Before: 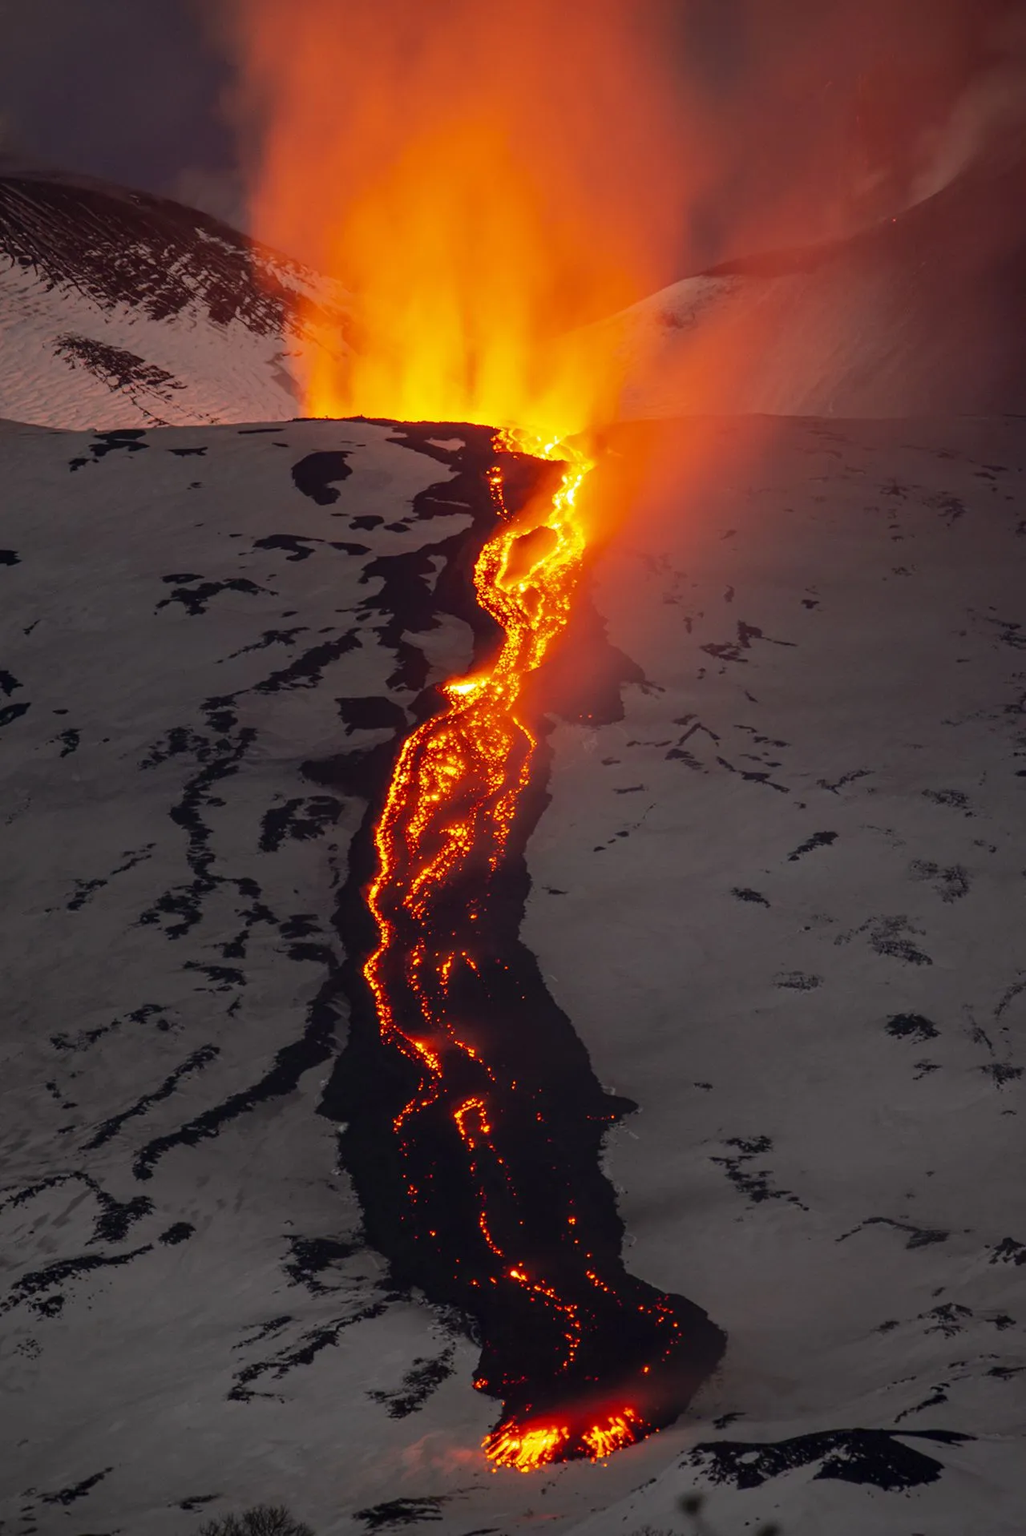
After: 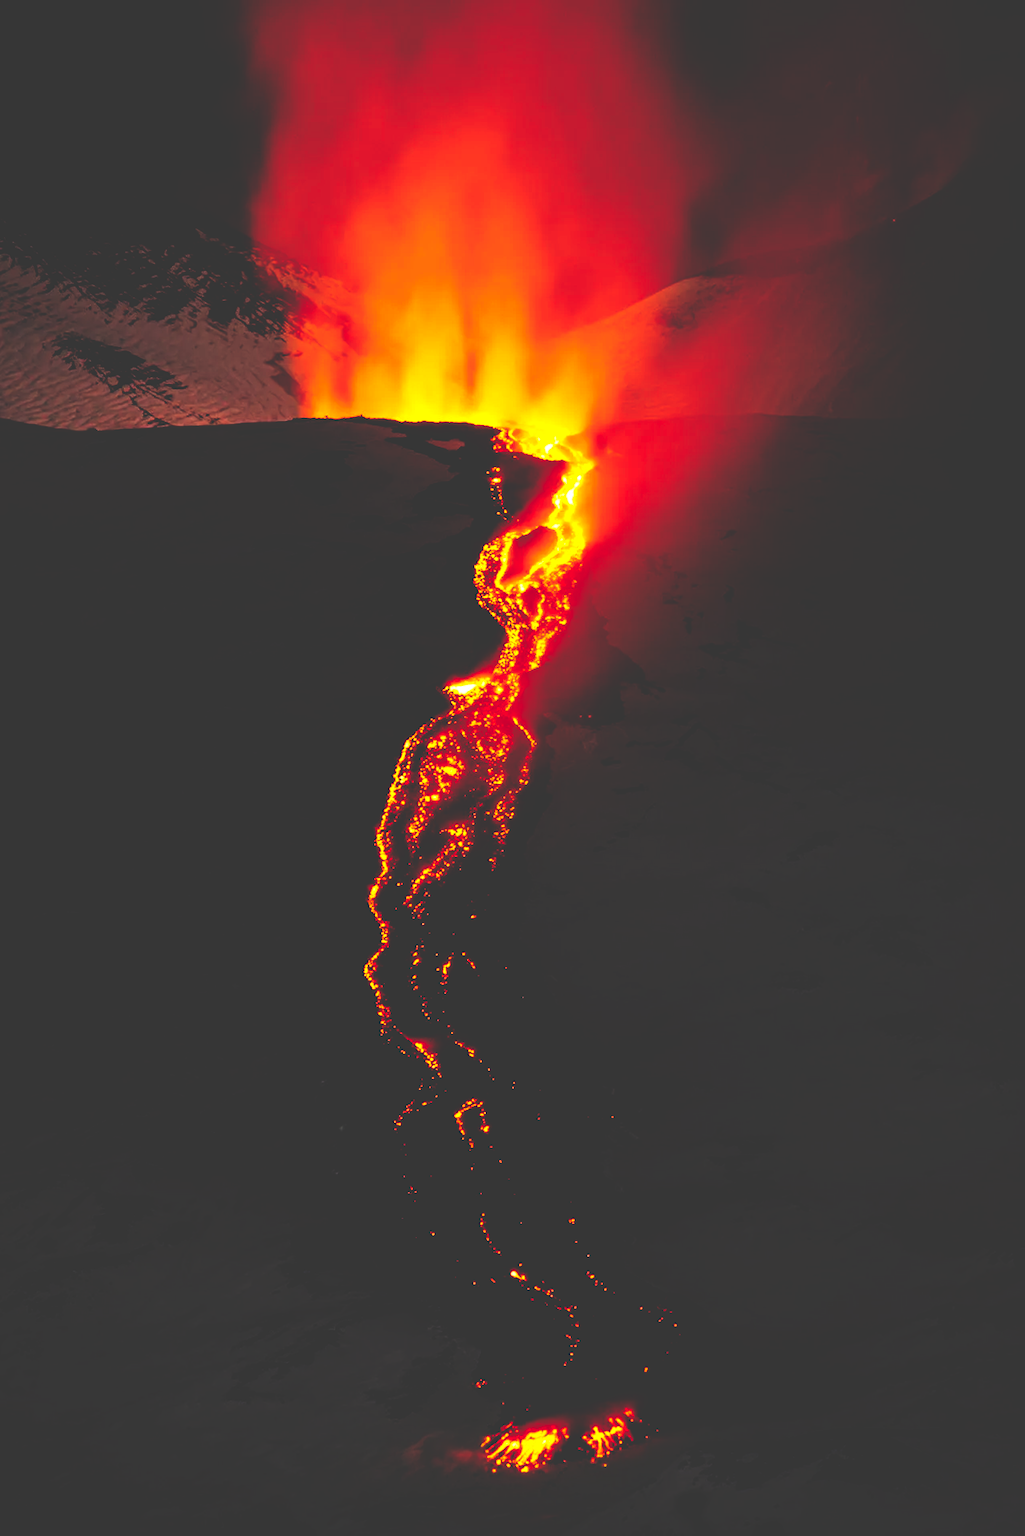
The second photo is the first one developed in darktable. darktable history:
base curve: curves: ch0 [(0, 0.036) (0.083, 0.04) (0.804, 1)], preserve colors none
color balance rgb: shadows lift › luminance -10%, highlights gain › luminance 10%, saturation formula JzAzBz (2021)
